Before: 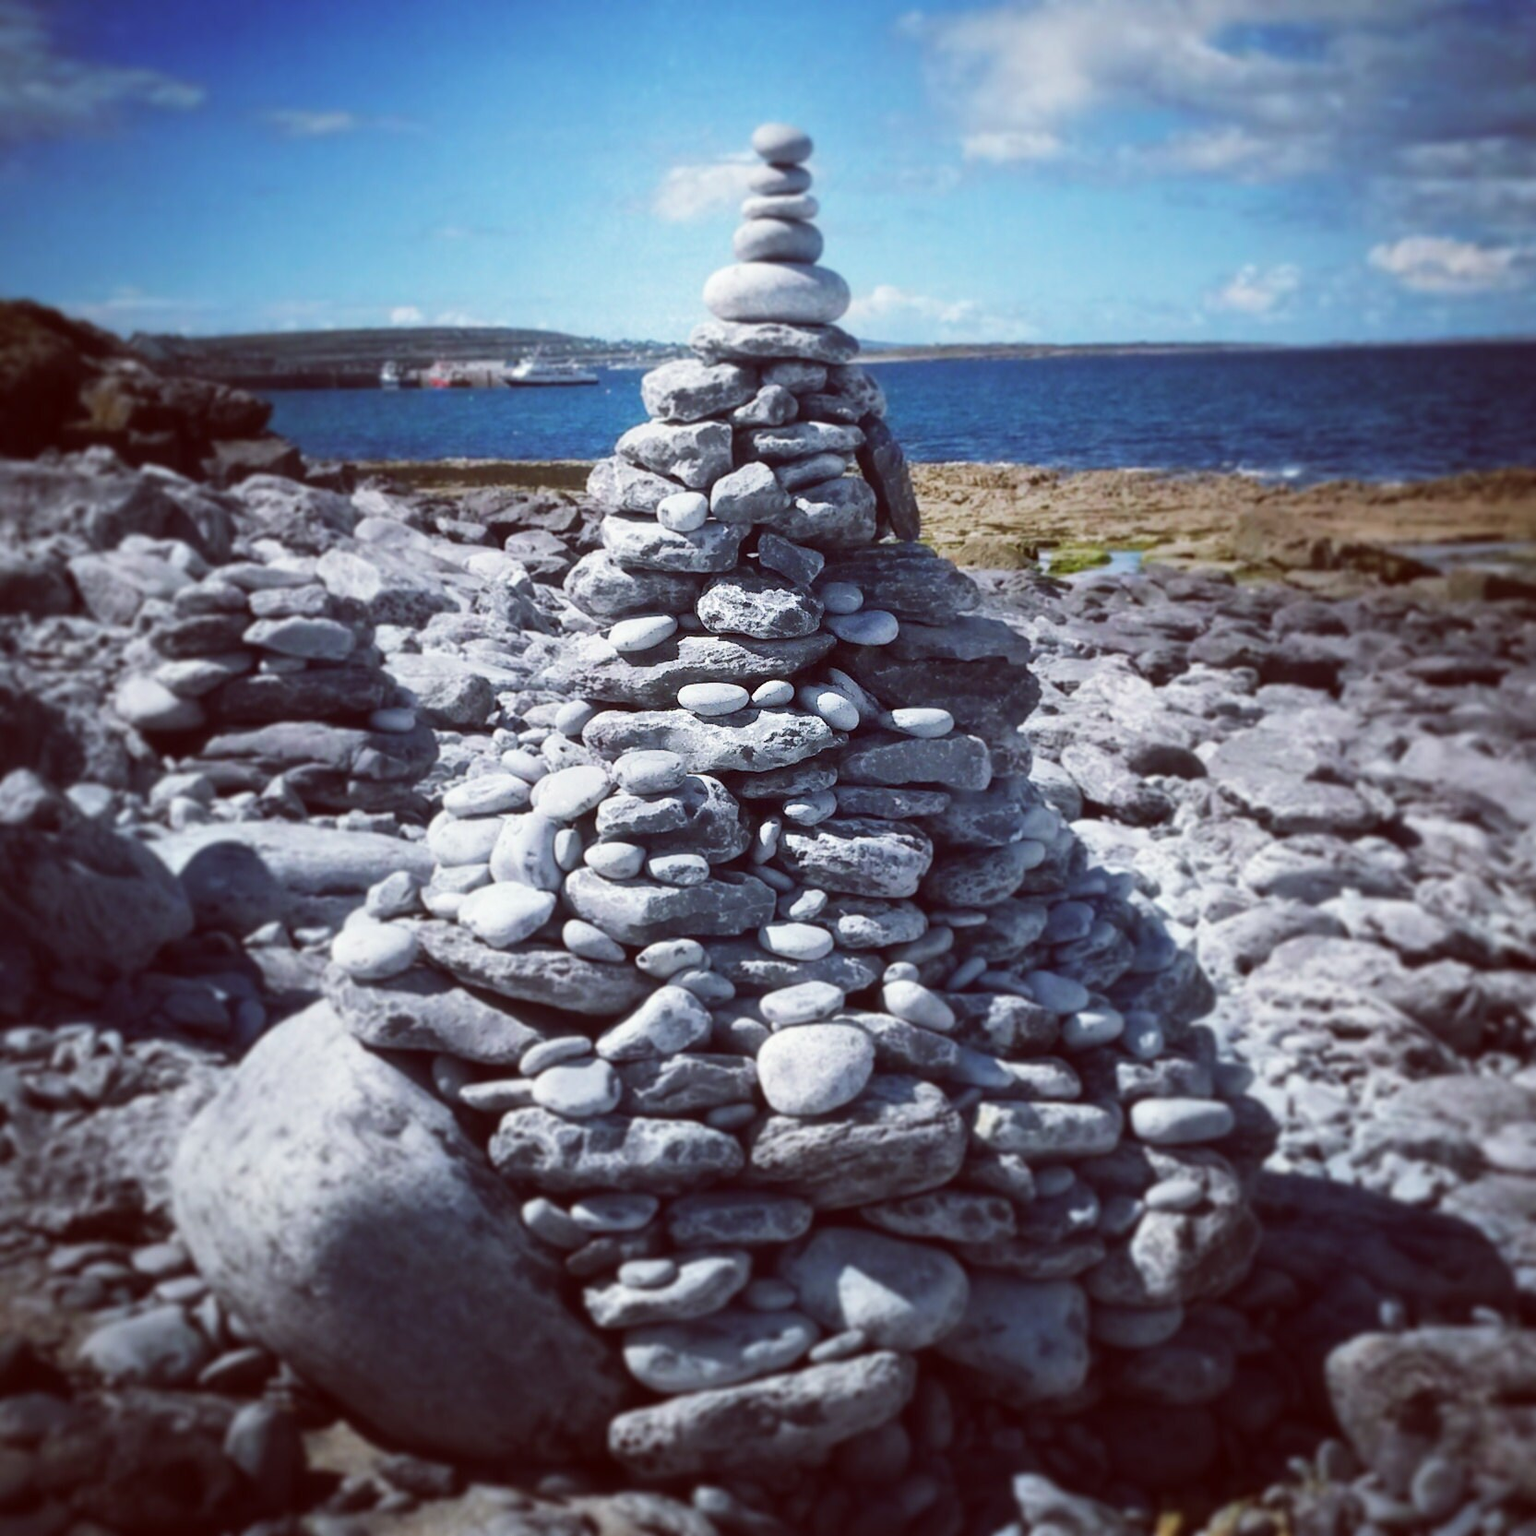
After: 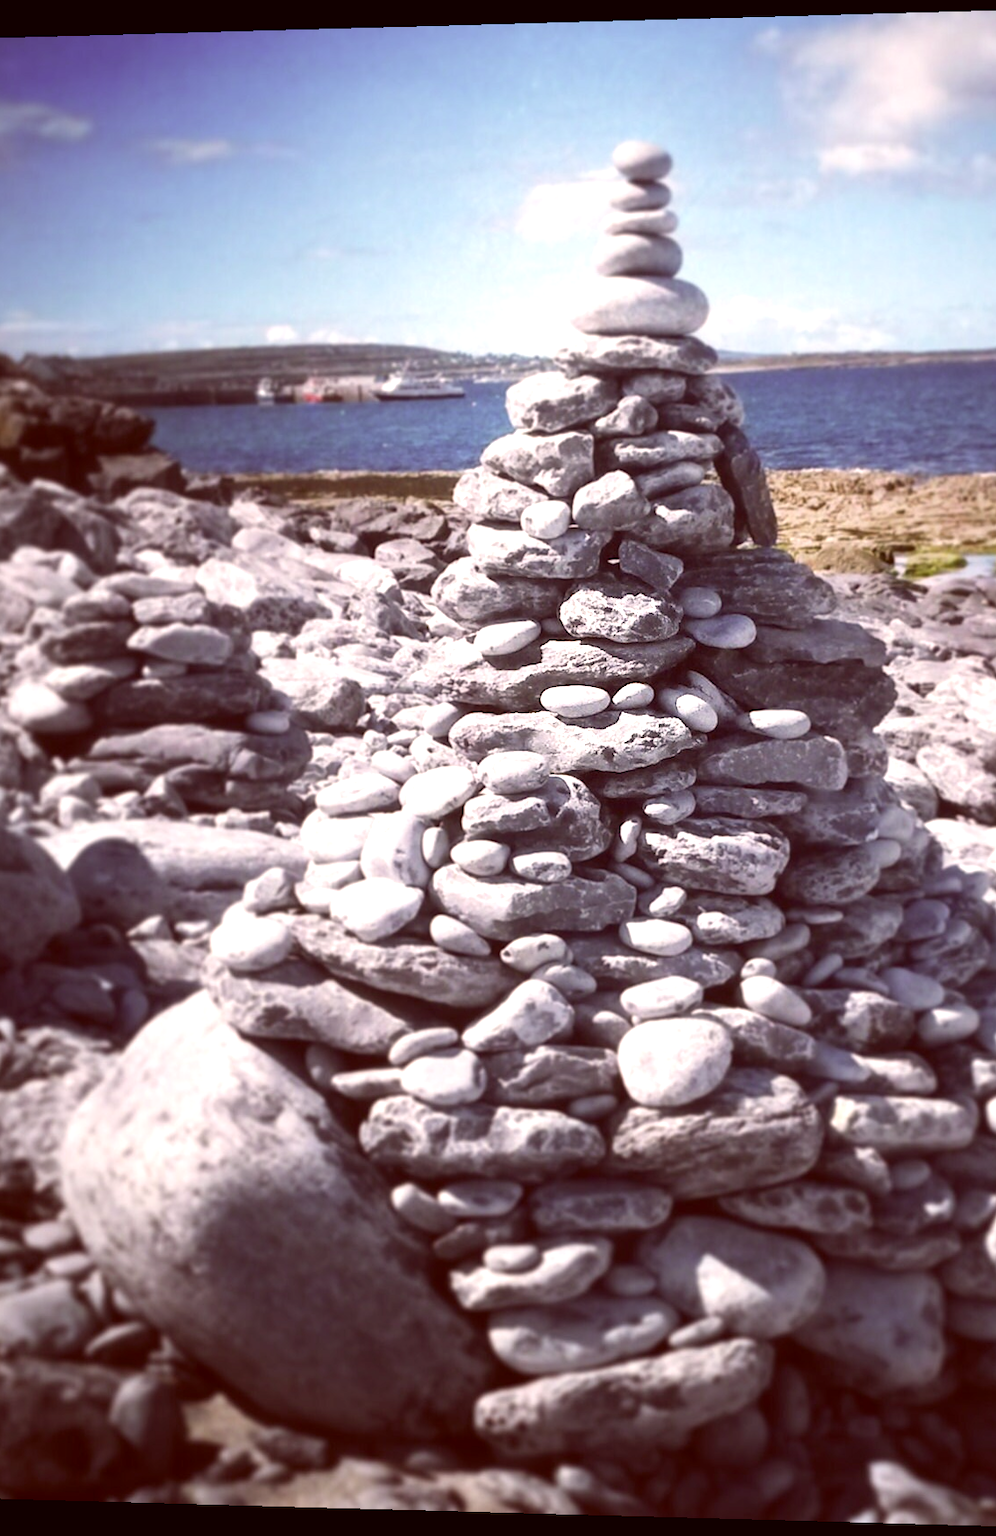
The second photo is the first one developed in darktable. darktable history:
exposure: exposure 0.6 EV, compensate highlight preservation false
crop and rotate: left 6.617%, right 26.717%
color correction: highlights a* 10.21, highlights b* 9.79, shadows a* 8.61, shadows b* 7.88, saturation 0.8
rotate and perspective: lens shift (horizontal) -0.055, automatic cropping off
